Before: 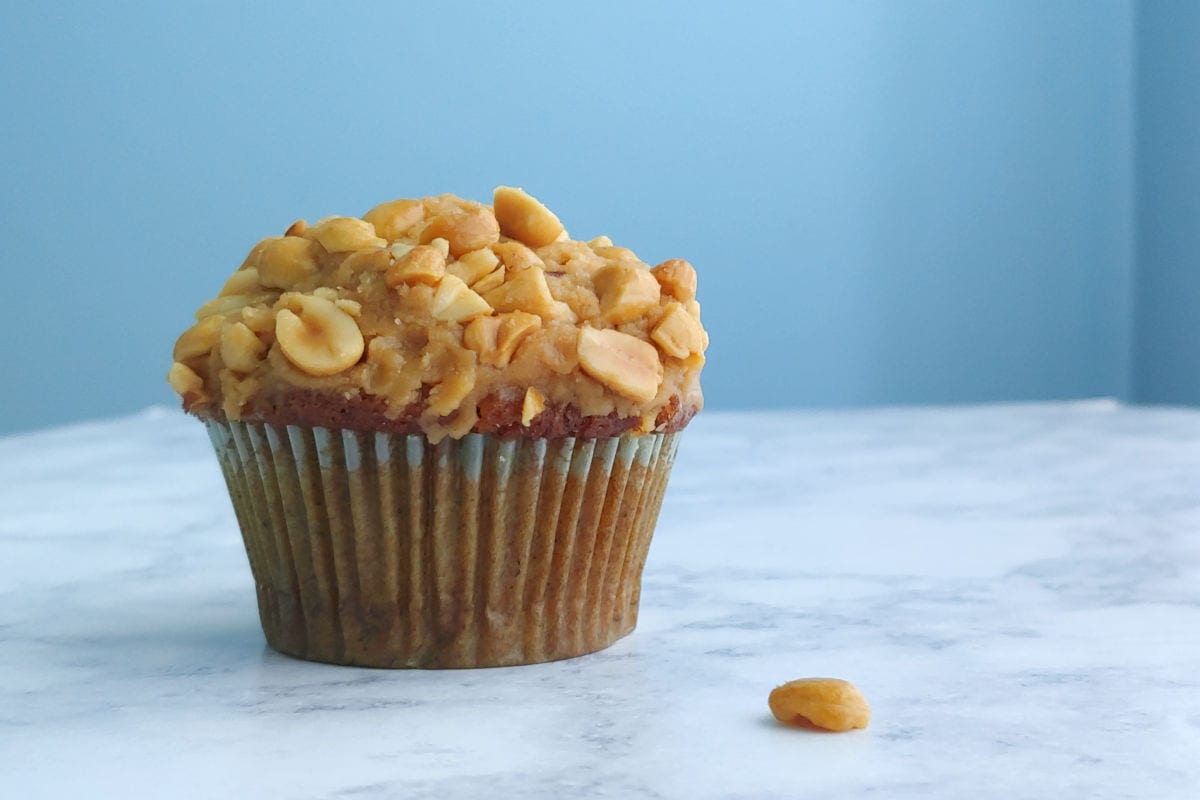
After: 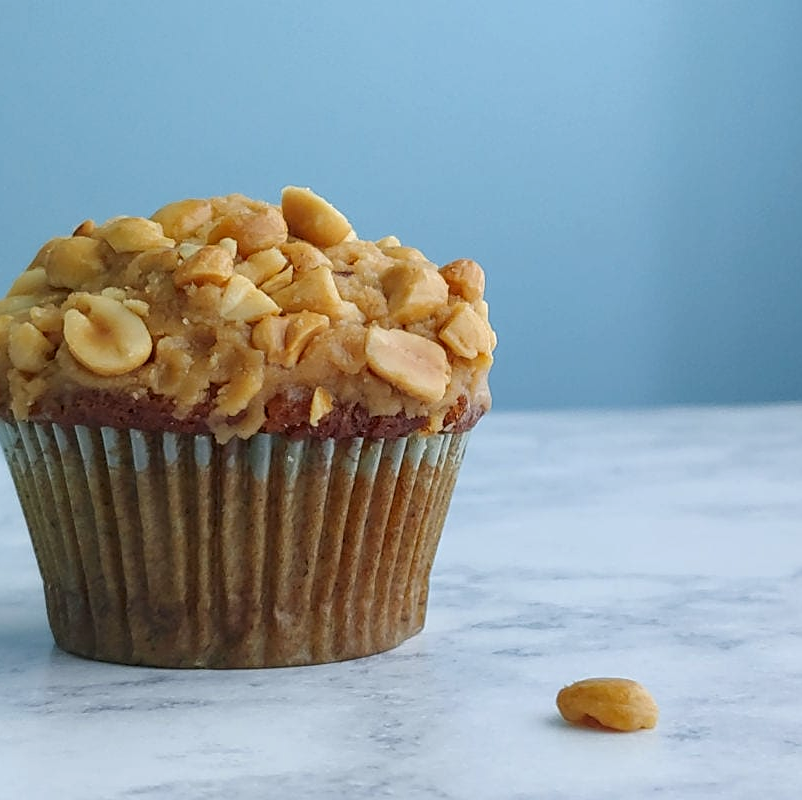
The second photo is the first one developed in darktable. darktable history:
local contrast: on, module defaults
crop and rotate: left 17.732%, right 15.423%
exposure: exposure -0.242 EV, compensate highlight preservation false
sharpen: on, module defaults
